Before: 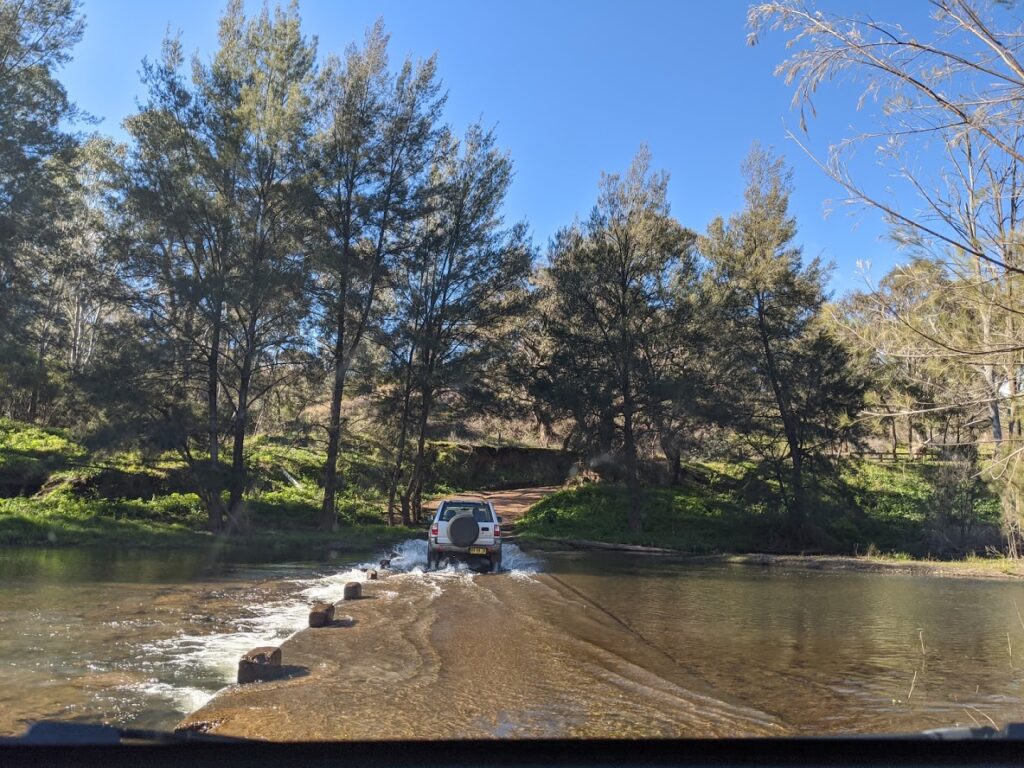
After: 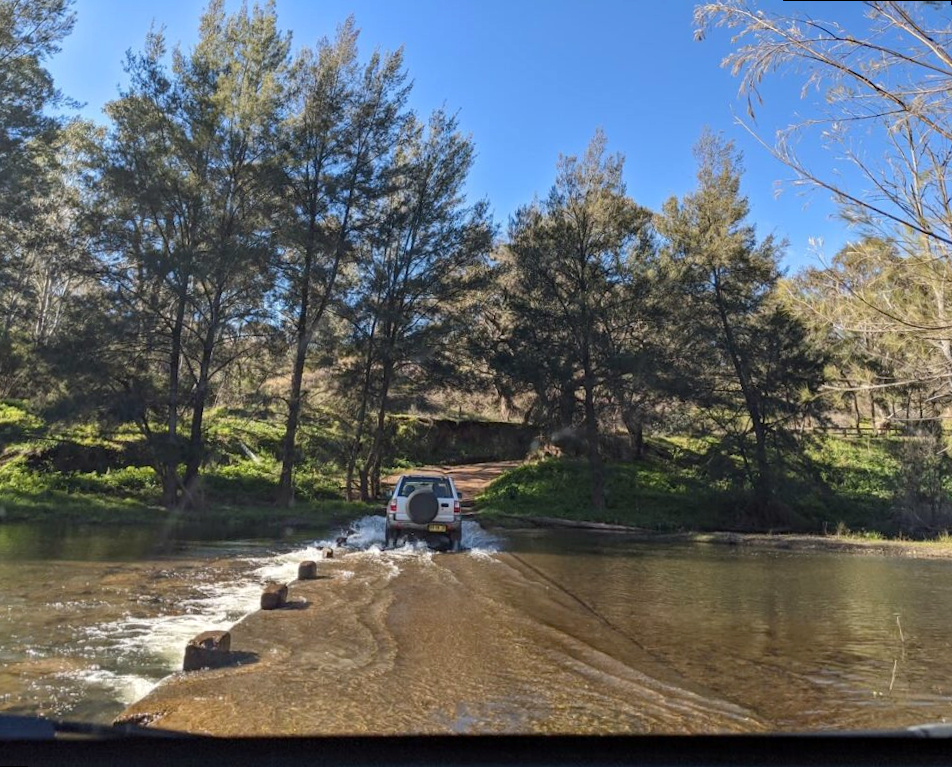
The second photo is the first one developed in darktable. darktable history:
rotate and perspective: rotation 0.215°, lens shift (vertical) -0.139, crop left 0.069, crop right 0.939, crop top 0.002, crop bottom 0.996
haze removal: compatibility mode true, adaptive false
